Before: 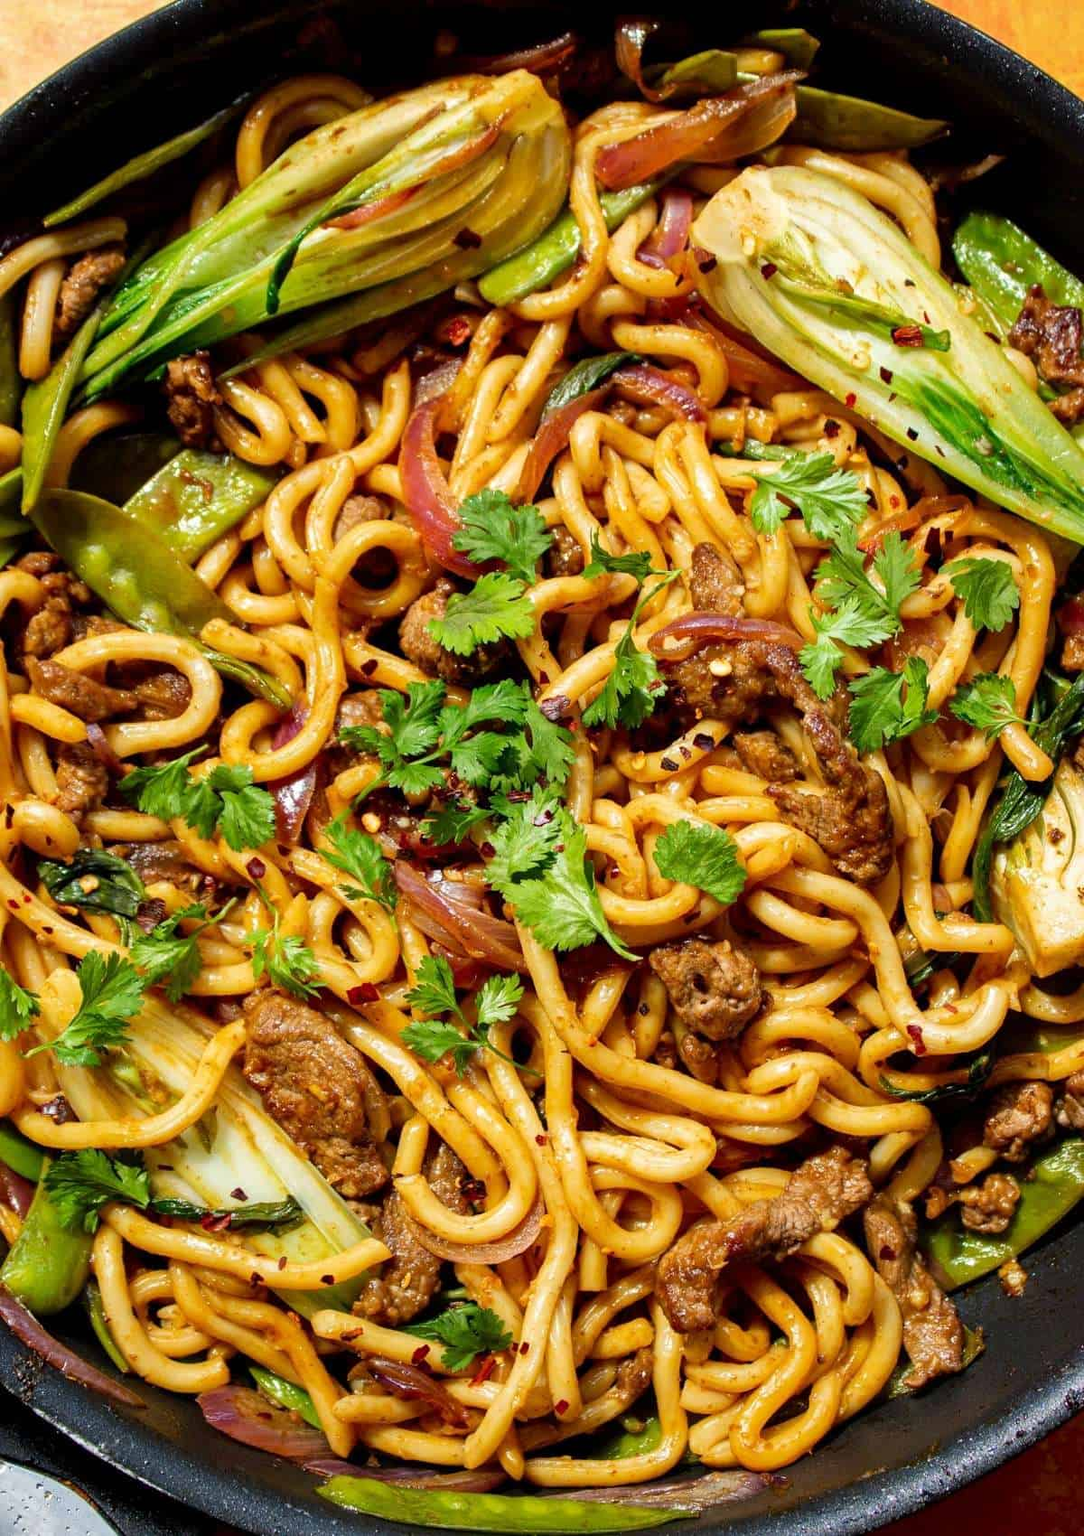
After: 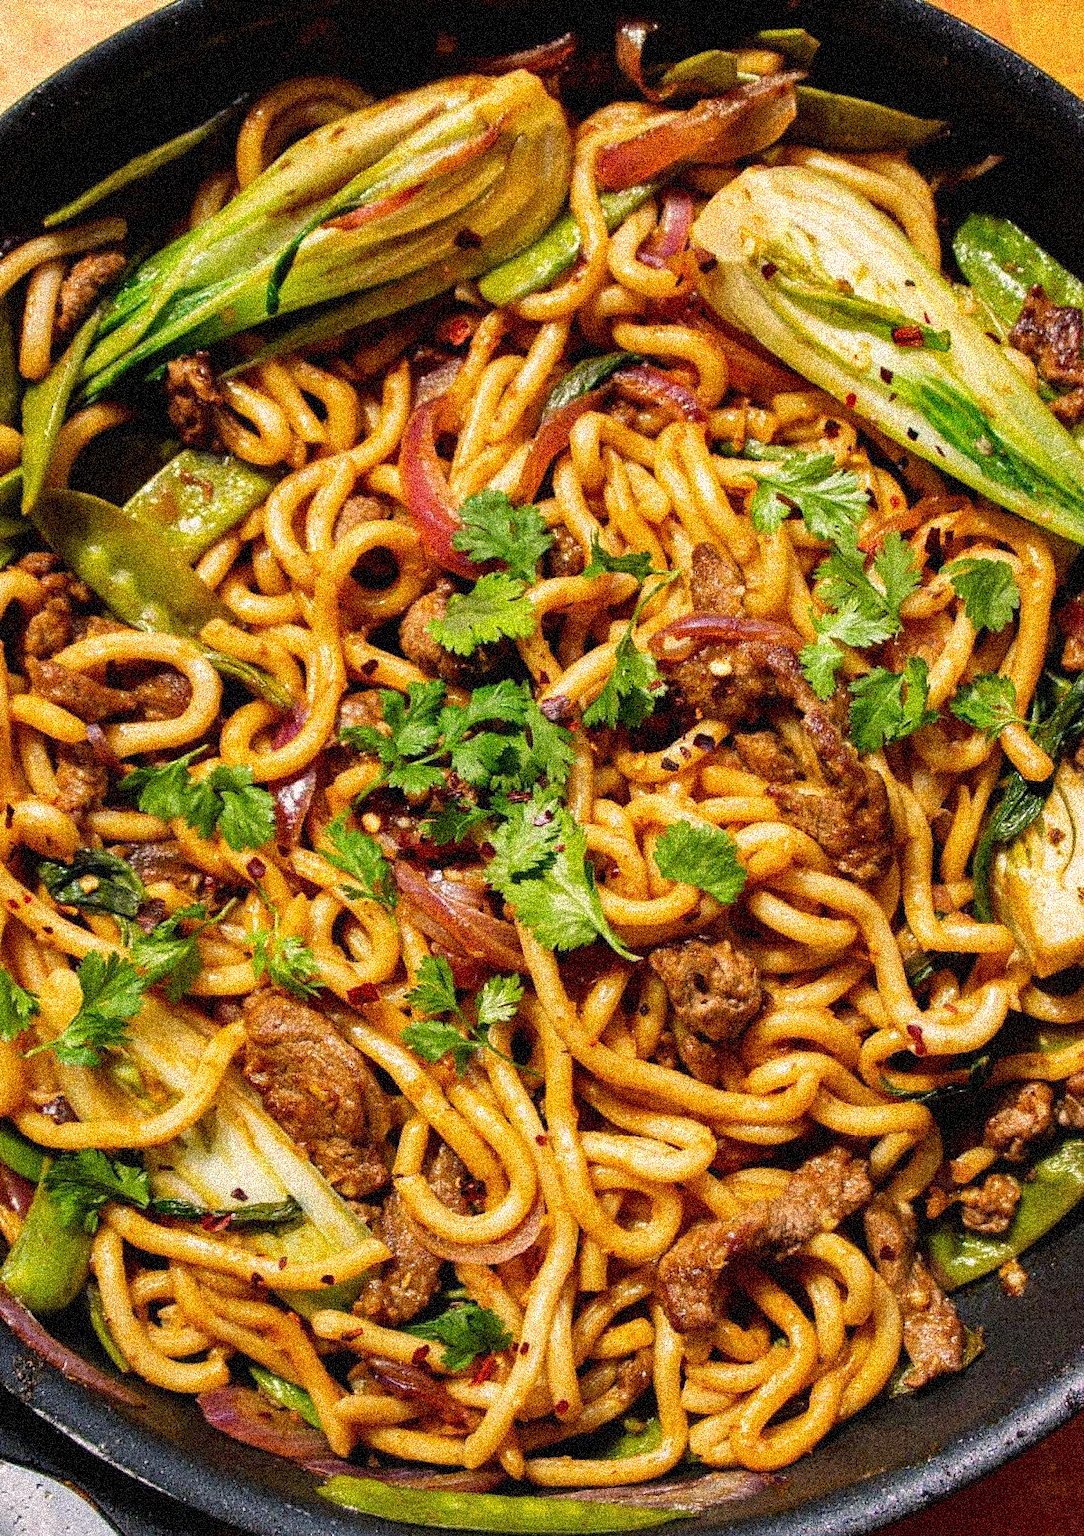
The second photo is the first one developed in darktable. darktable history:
color correction: highlights a* 7.34, highlights b* 4.37
shadows and highlights: shadows 30.63, highlights -63.22, shadows color adjustment 98%, highlights color adjustment 58.61%, soften with gaussian
grain: coarseness 3.75 ISO, strength 100%, mid-tones bias 0%
